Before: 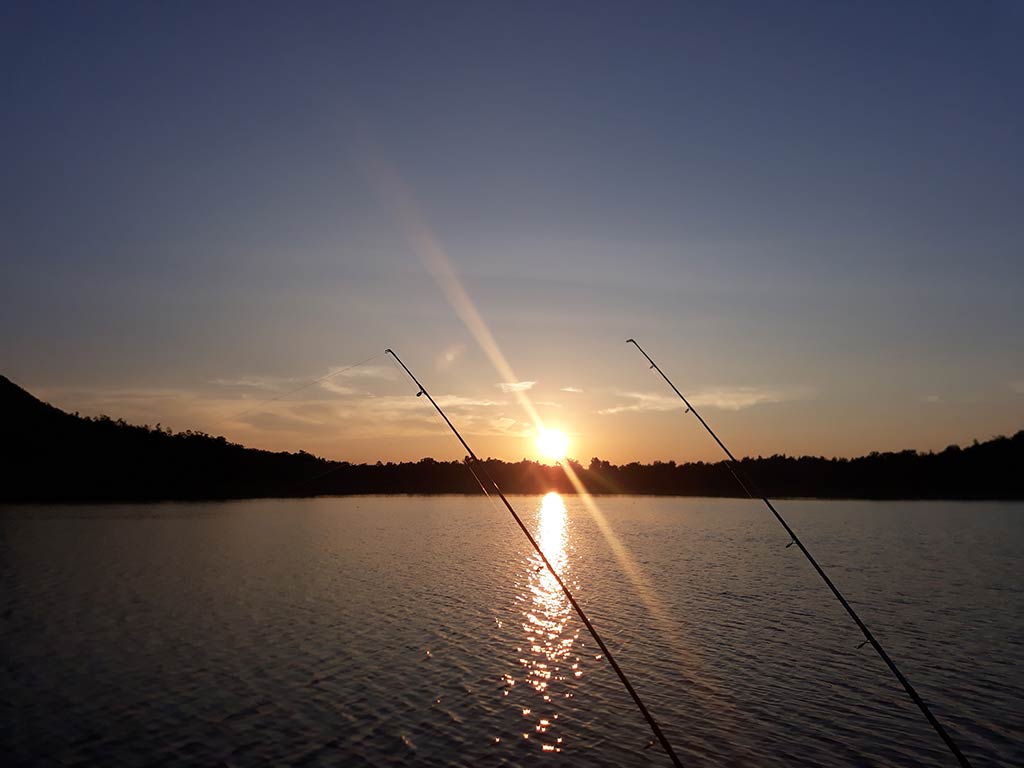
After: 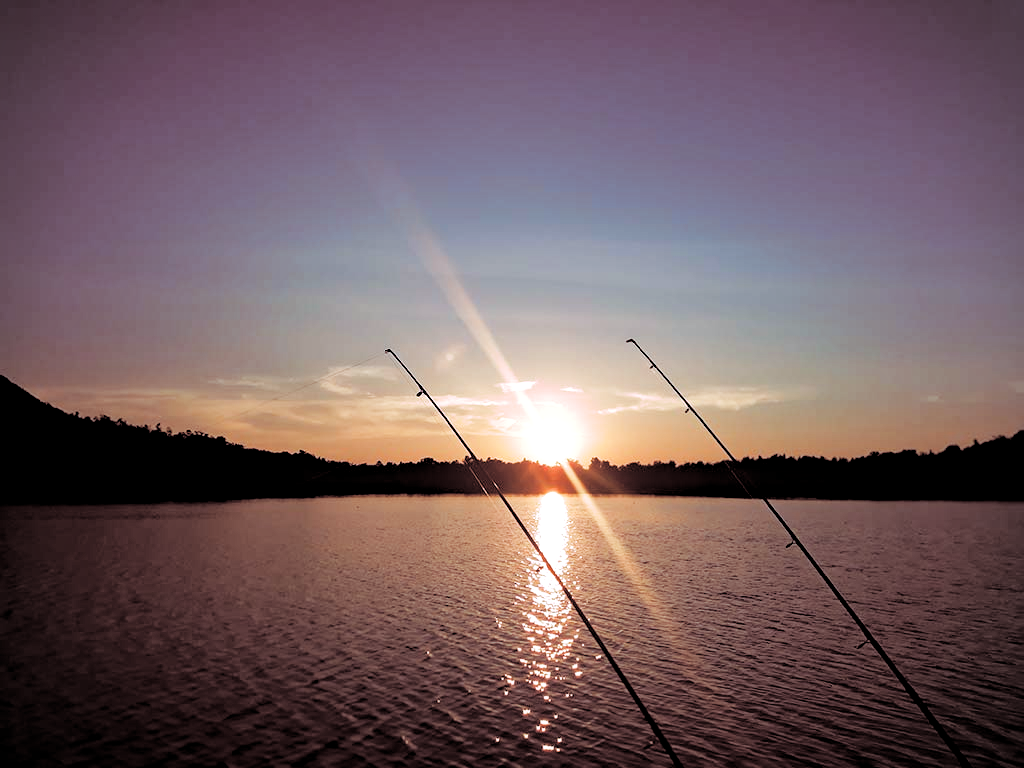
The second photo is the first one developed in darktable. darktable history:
local contrast: highlights 100%, shadows 100%, detail 120%, midtone range 0.2
haze removal: strength 0.29, distance 0.25, compatibility mode true, adaptive false
filmic: grey point source 18, black point source -8.65, white point source 2.45, grey point target 18, white point target 100, output power 2.2, latitude stops 2, contrast 1.5, saturation 100, global saturation 100
vignetting: fall-off start 91.19%
split-toning: highlights › hue 298.8°, highlights › saturation 0.73, compress 41.76%
contrast brightness saturation: brightness 0.28
vibrance: on, module defaults
